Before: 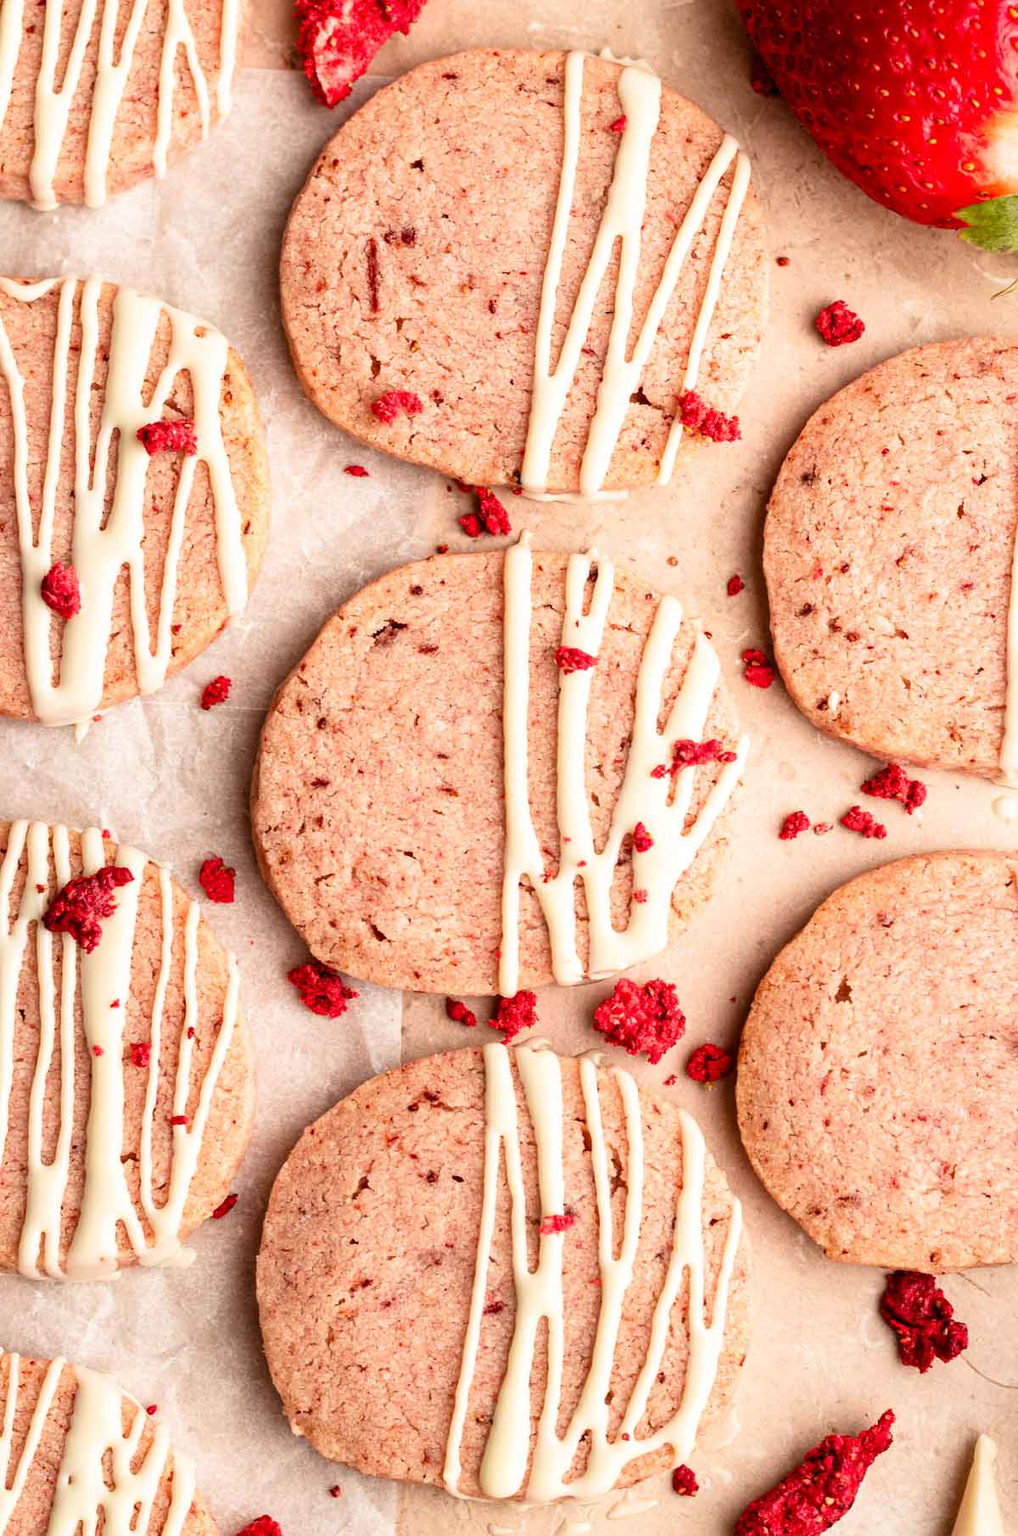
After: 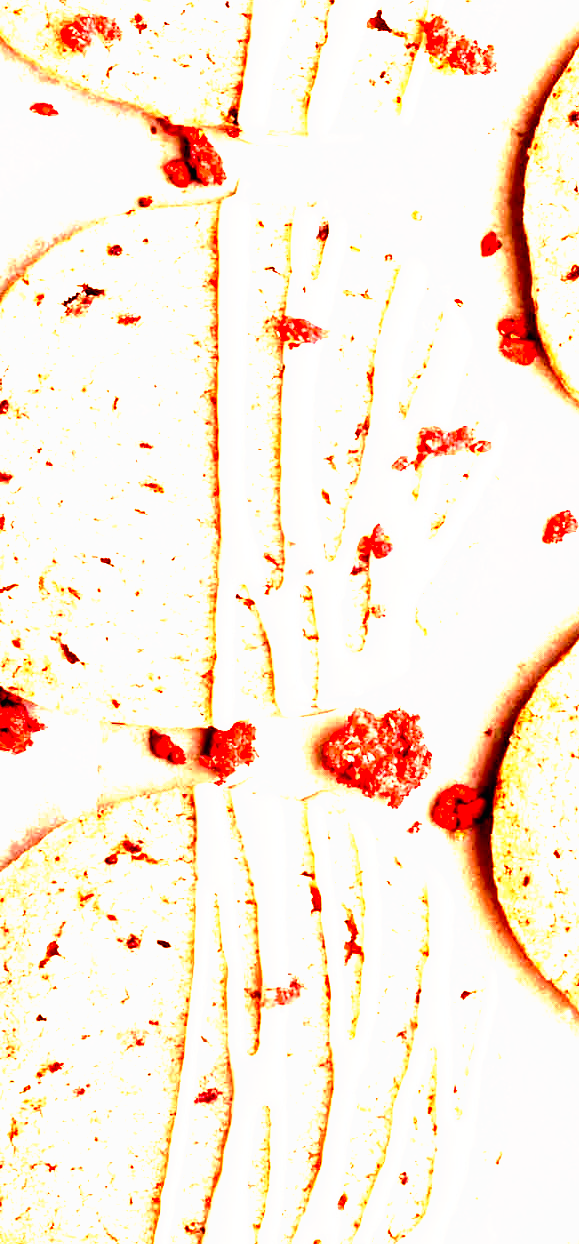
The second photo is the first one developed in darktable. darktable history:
crop: left 31.379%, top 24.658%, right 20.326%, bottom 6.628%
tone curve: curves: ch0 [(0, 0) (0.003, 0.01) (0.011, 0.011) (0.025, 0.008) (0.044, 0.007) (0.069, 0.006) (0.1, 0.005) (0.136, 0.015) (0.177, 0.094) (0.224, 0.241) (0.277, 0.369) (0.335, 0.5) (0.399, 0.648) (0.468, 0.811) (0.543, 0.975) (0.623, 0.989) (0.709, 0.989) (0.801, 0.99) (0.898, 0.99) (1, 1)], preserve colors none
